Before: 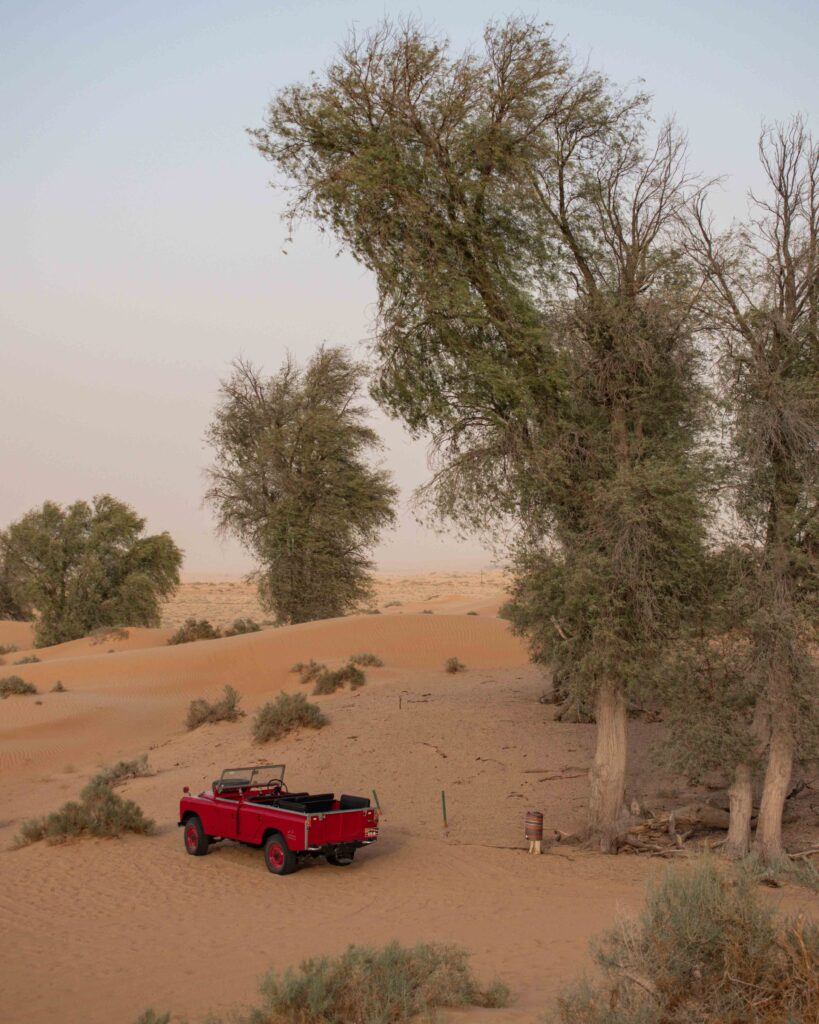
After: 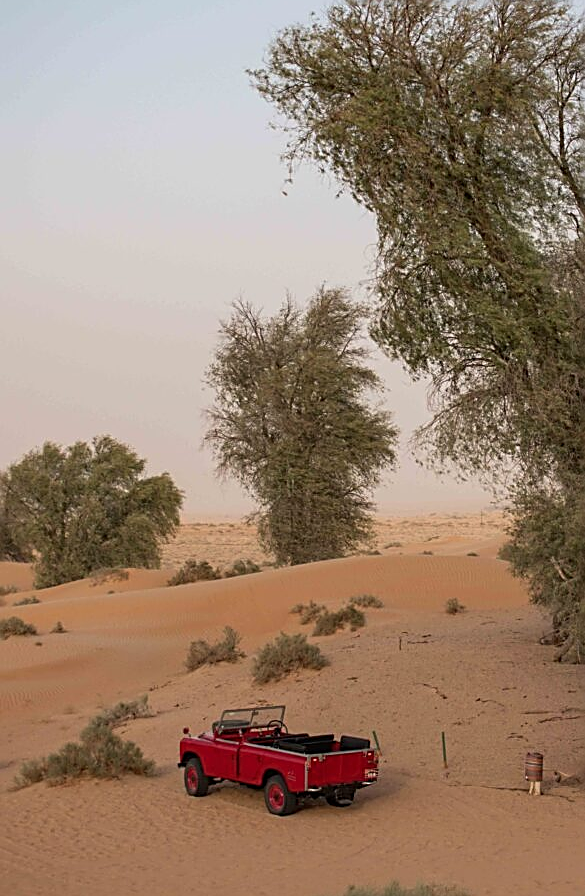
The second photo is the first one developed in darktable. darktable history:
crop: top 5.803%, right 27.864%, bottom 5.804%
sharpen: amount 0.901
